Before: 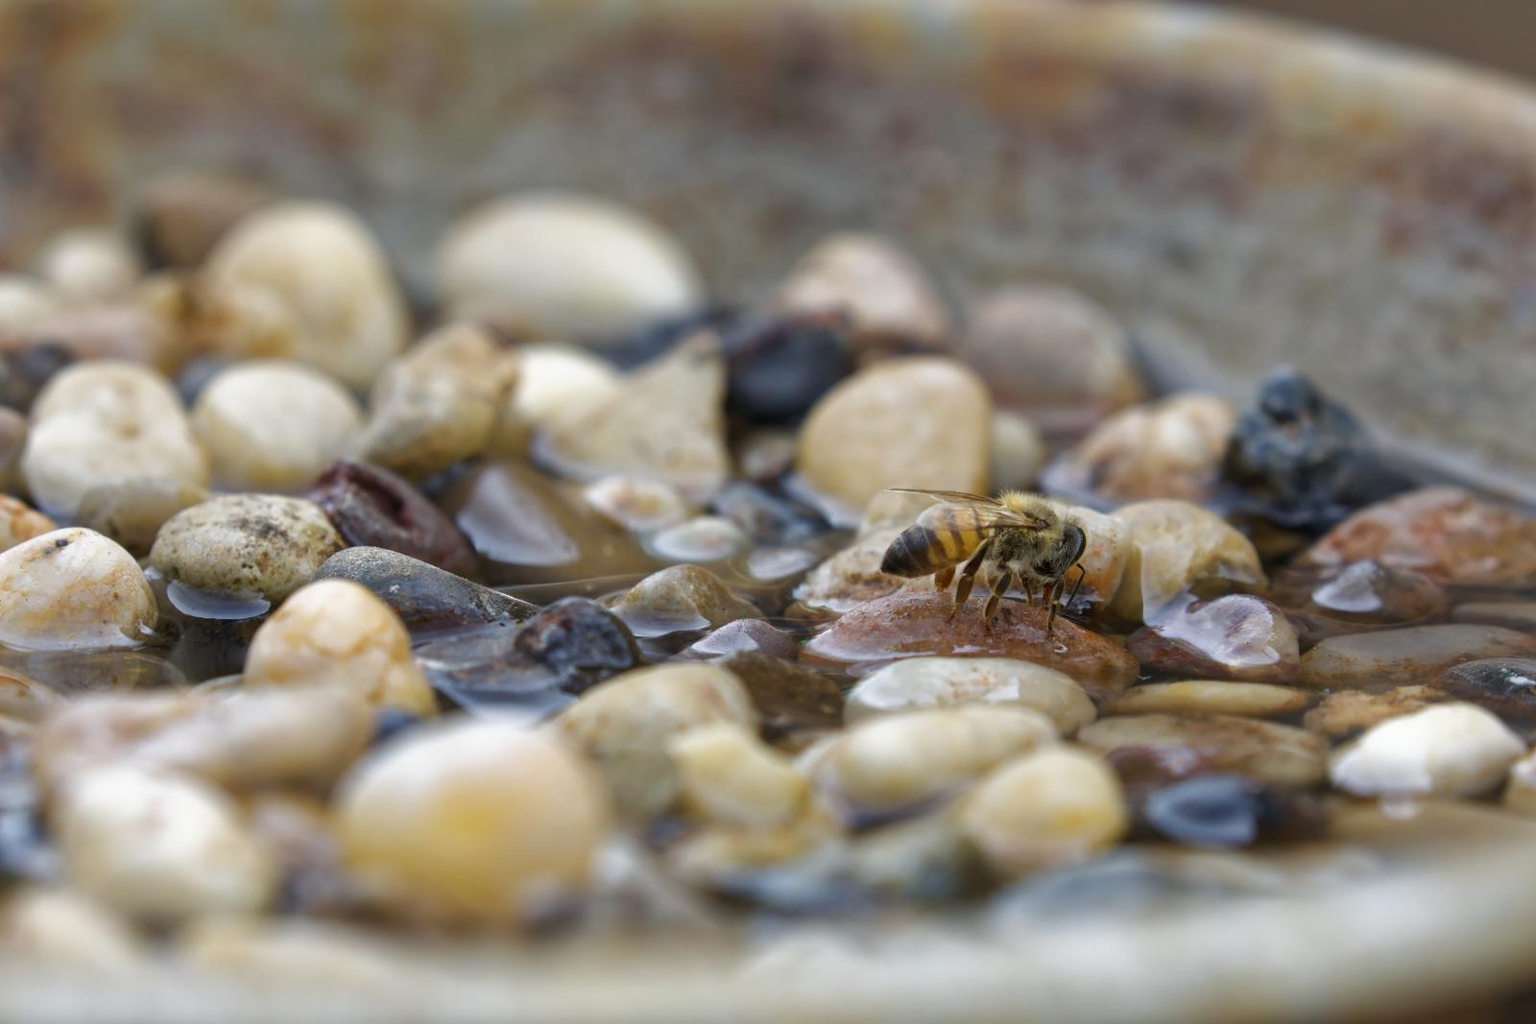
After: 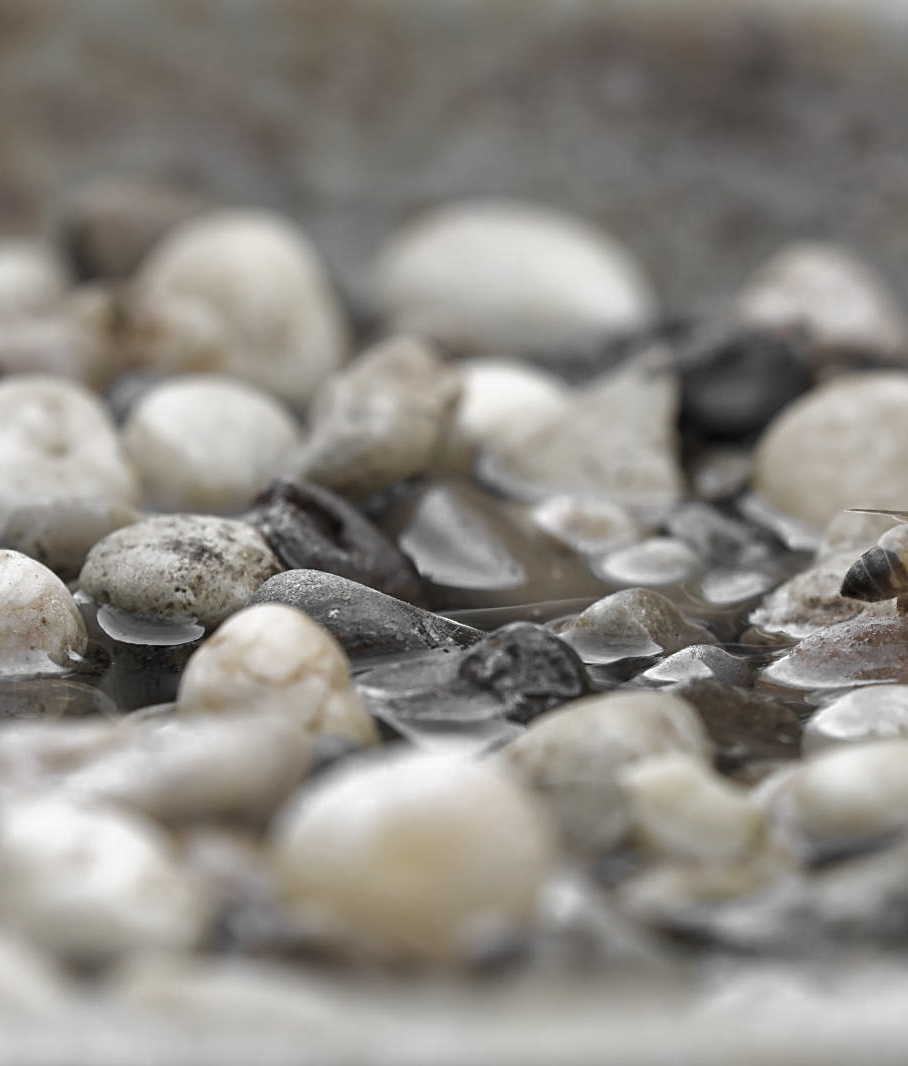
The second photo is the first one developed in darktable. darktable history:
crop: left 4.854%, right 38.371%
sharpen: on, module defaults
color zones: curves: ch0 [(0, 0.613) (0.01, 0.613) (0.245, 0.448) (0.498, 0.529) (0.642, 0.665) (0.879, 0.777) (0.99, 0.613)]; ch1 [(0, 0.035) (0.121, 0.189) (0.259, 0.197) (0.415, 0.061) (0.589, 0.022) (0.732, 0.022) (0.857, 0.026) (0.991, 0.053)]
